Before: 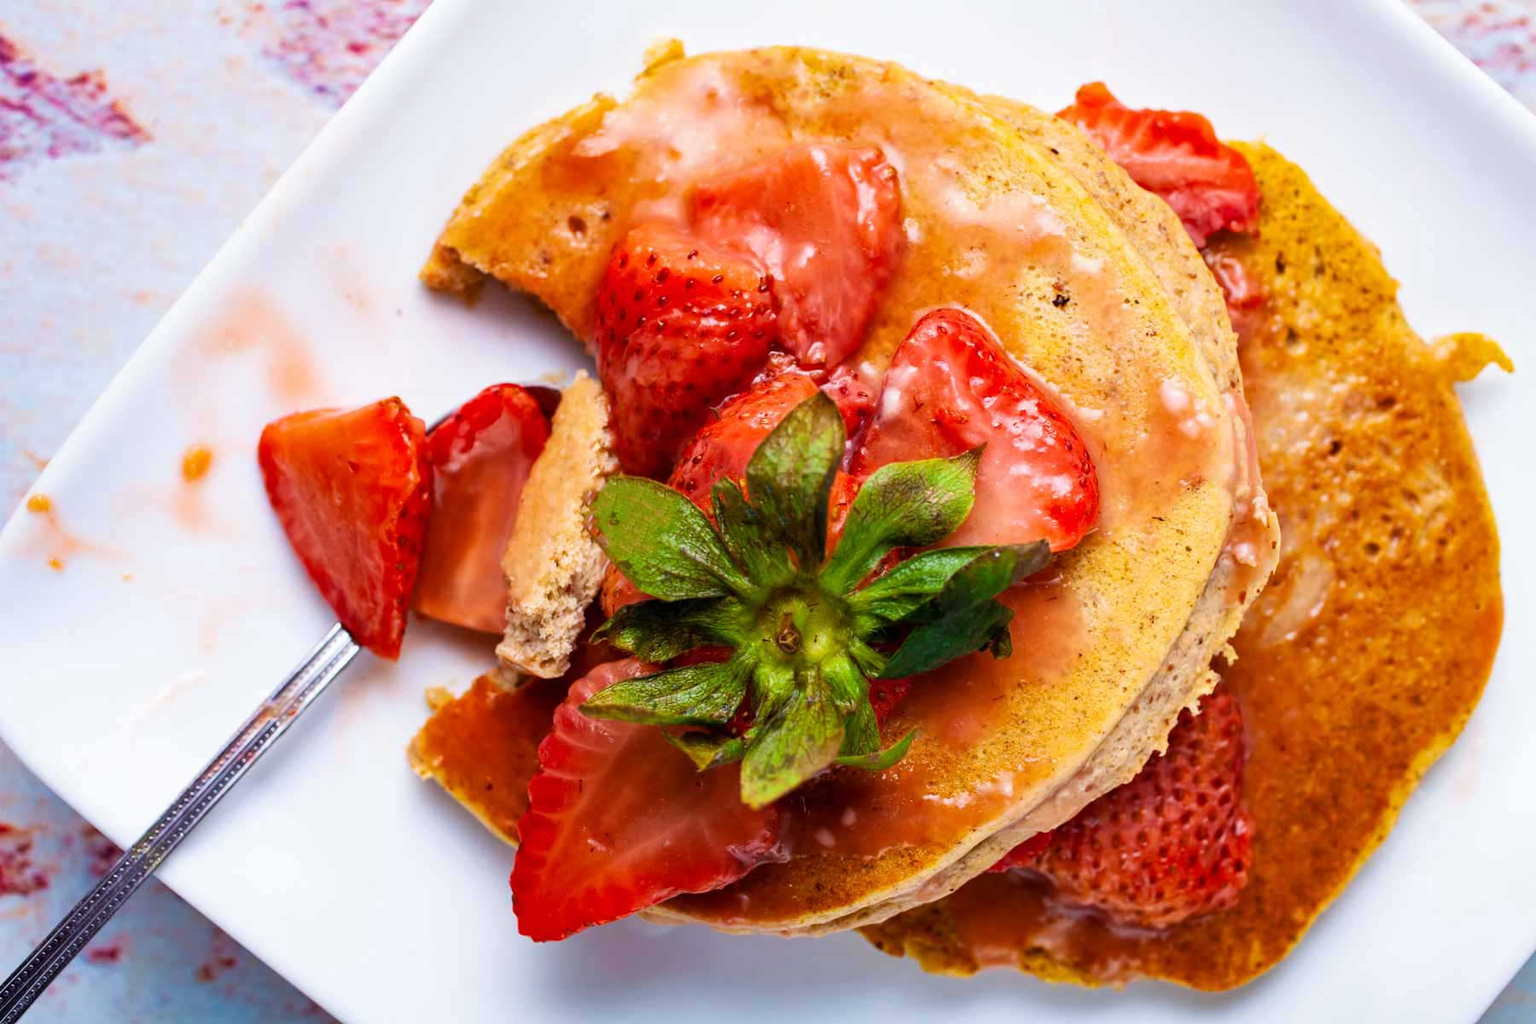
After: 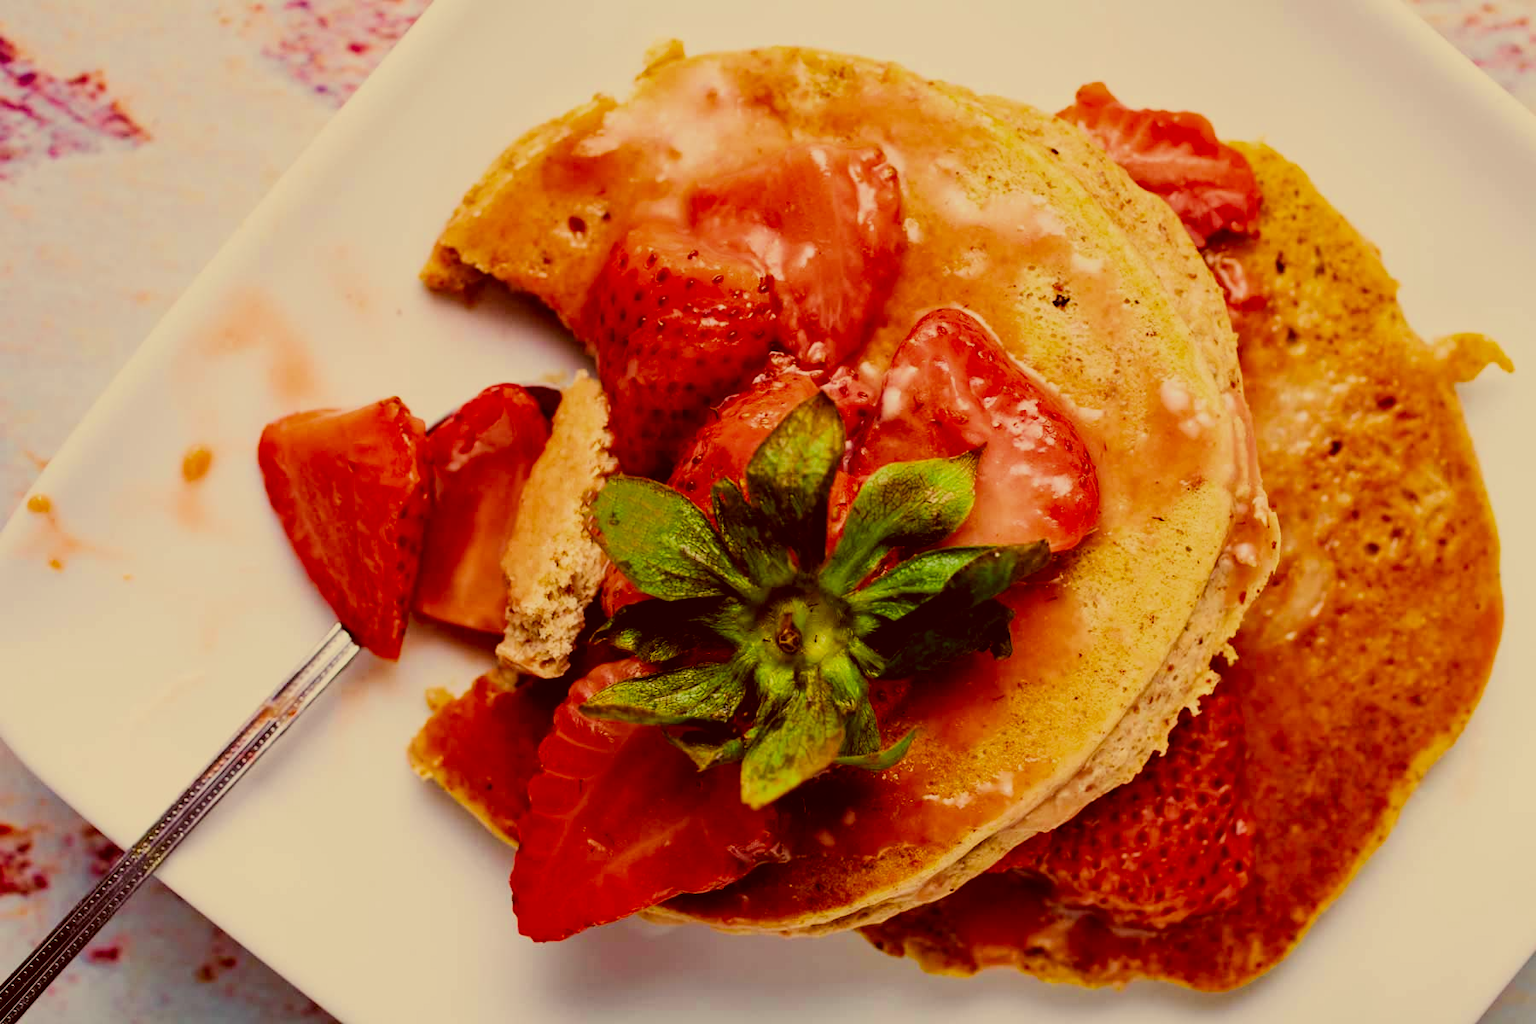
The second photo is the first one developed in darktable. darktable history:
filmic rgb: black relative exposure -6.99 EV, white relative exposure 5.61 EV, threshold 5.94 EV, hardness 2.84, color science v4 (2020), enable highlight reconstruction true
exposure: compensate highlight preservation false
color correction: highlights a* 1.01, highlights b* 24.69, shadows a* 15.75, shadows b* 24.18
contrast brightness saturation: brightness -0.093
color balance rgb: shadows lift › chroma 0.734%, shadows lift › hue 110.33°, global offset › luminance -0.257%, perceptual saturation grading › global saturation 0.944%, global vibrance 9.865%, contrast 14.861%, saturation formula JzAzBz (2021)
